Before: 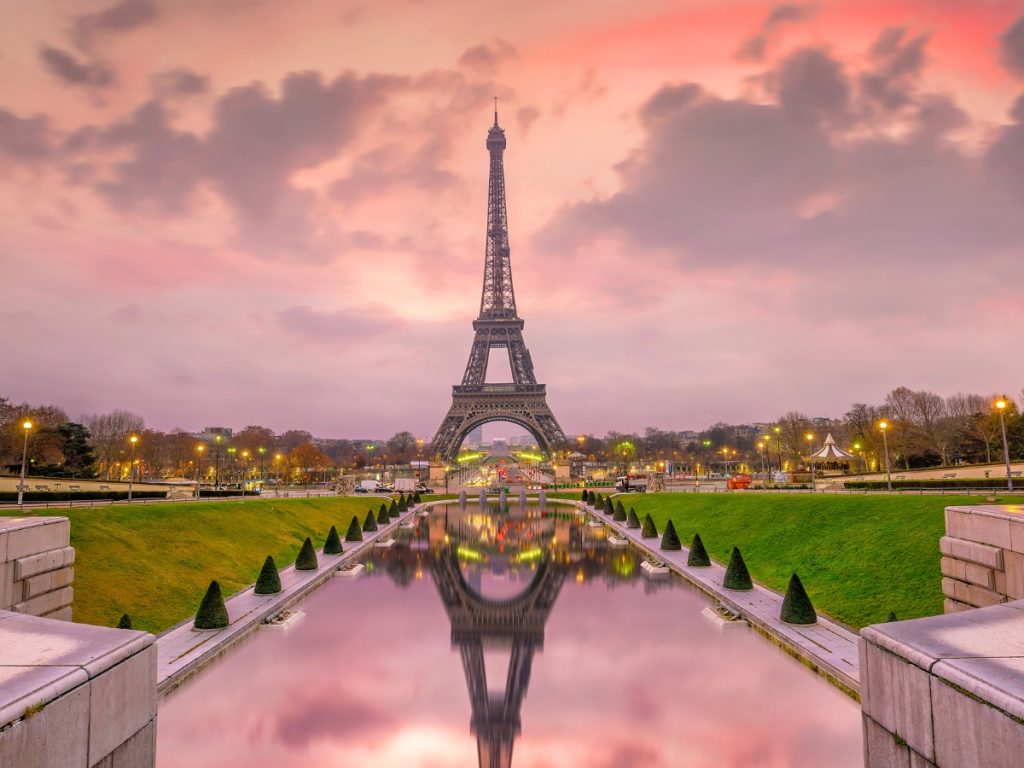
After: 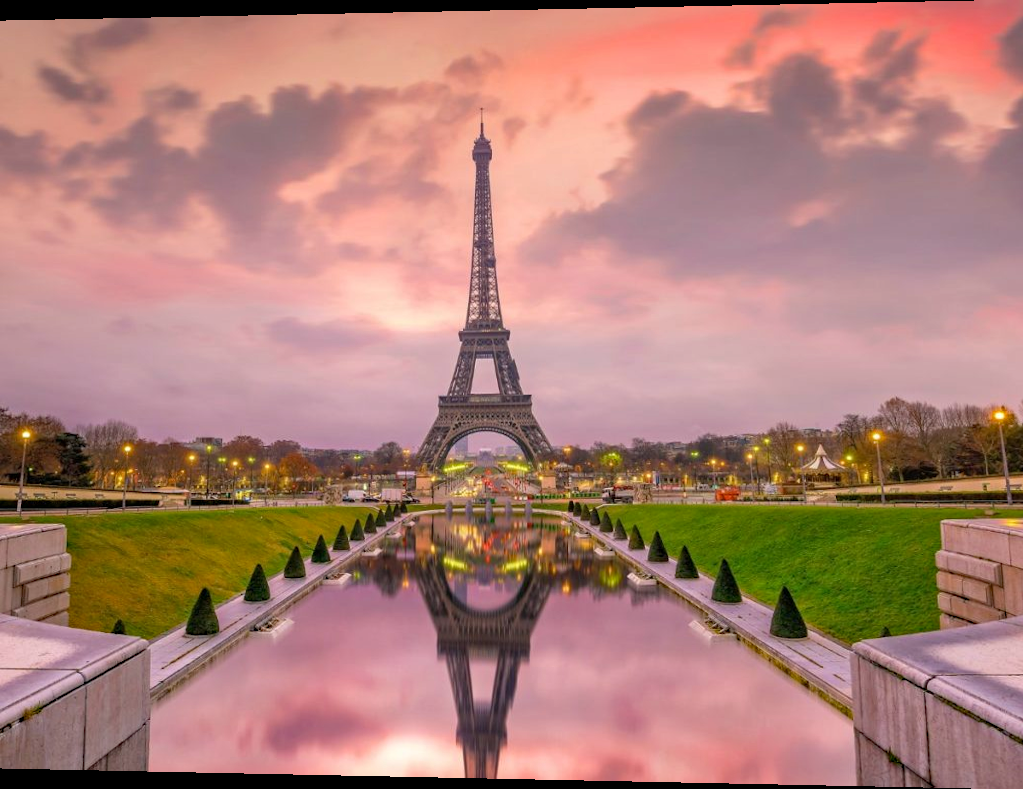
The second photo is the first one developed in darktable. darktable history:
rotate and perspective: lens shift (horizontal) -0.055, automatic cropping off
haze removal: compatibility mode true, adaptive false
